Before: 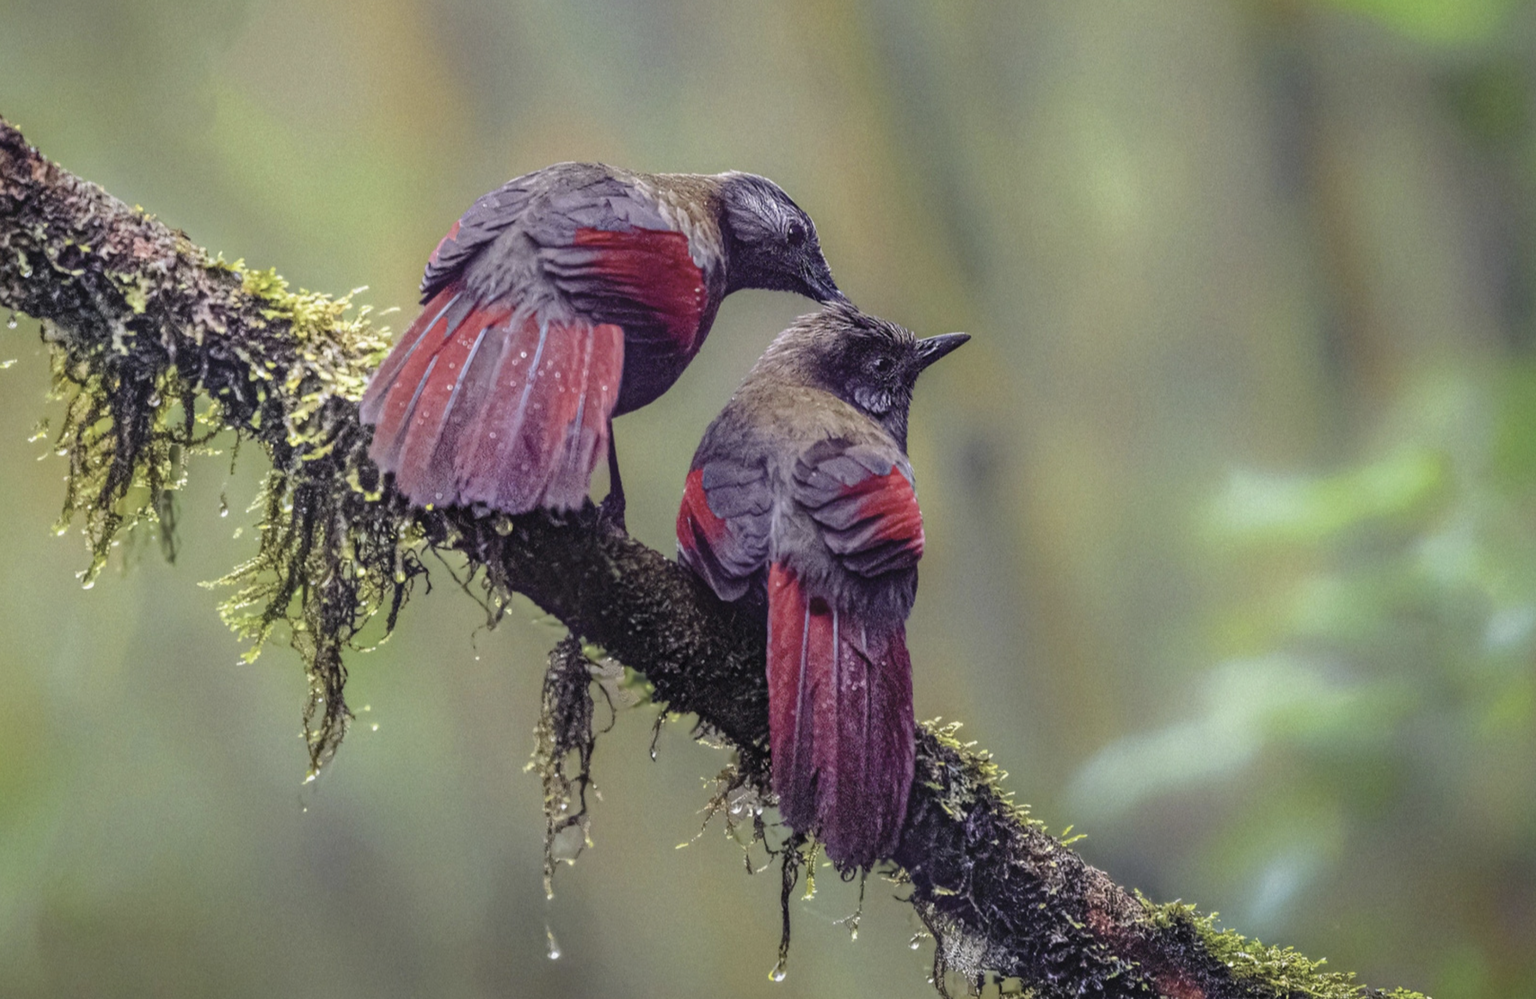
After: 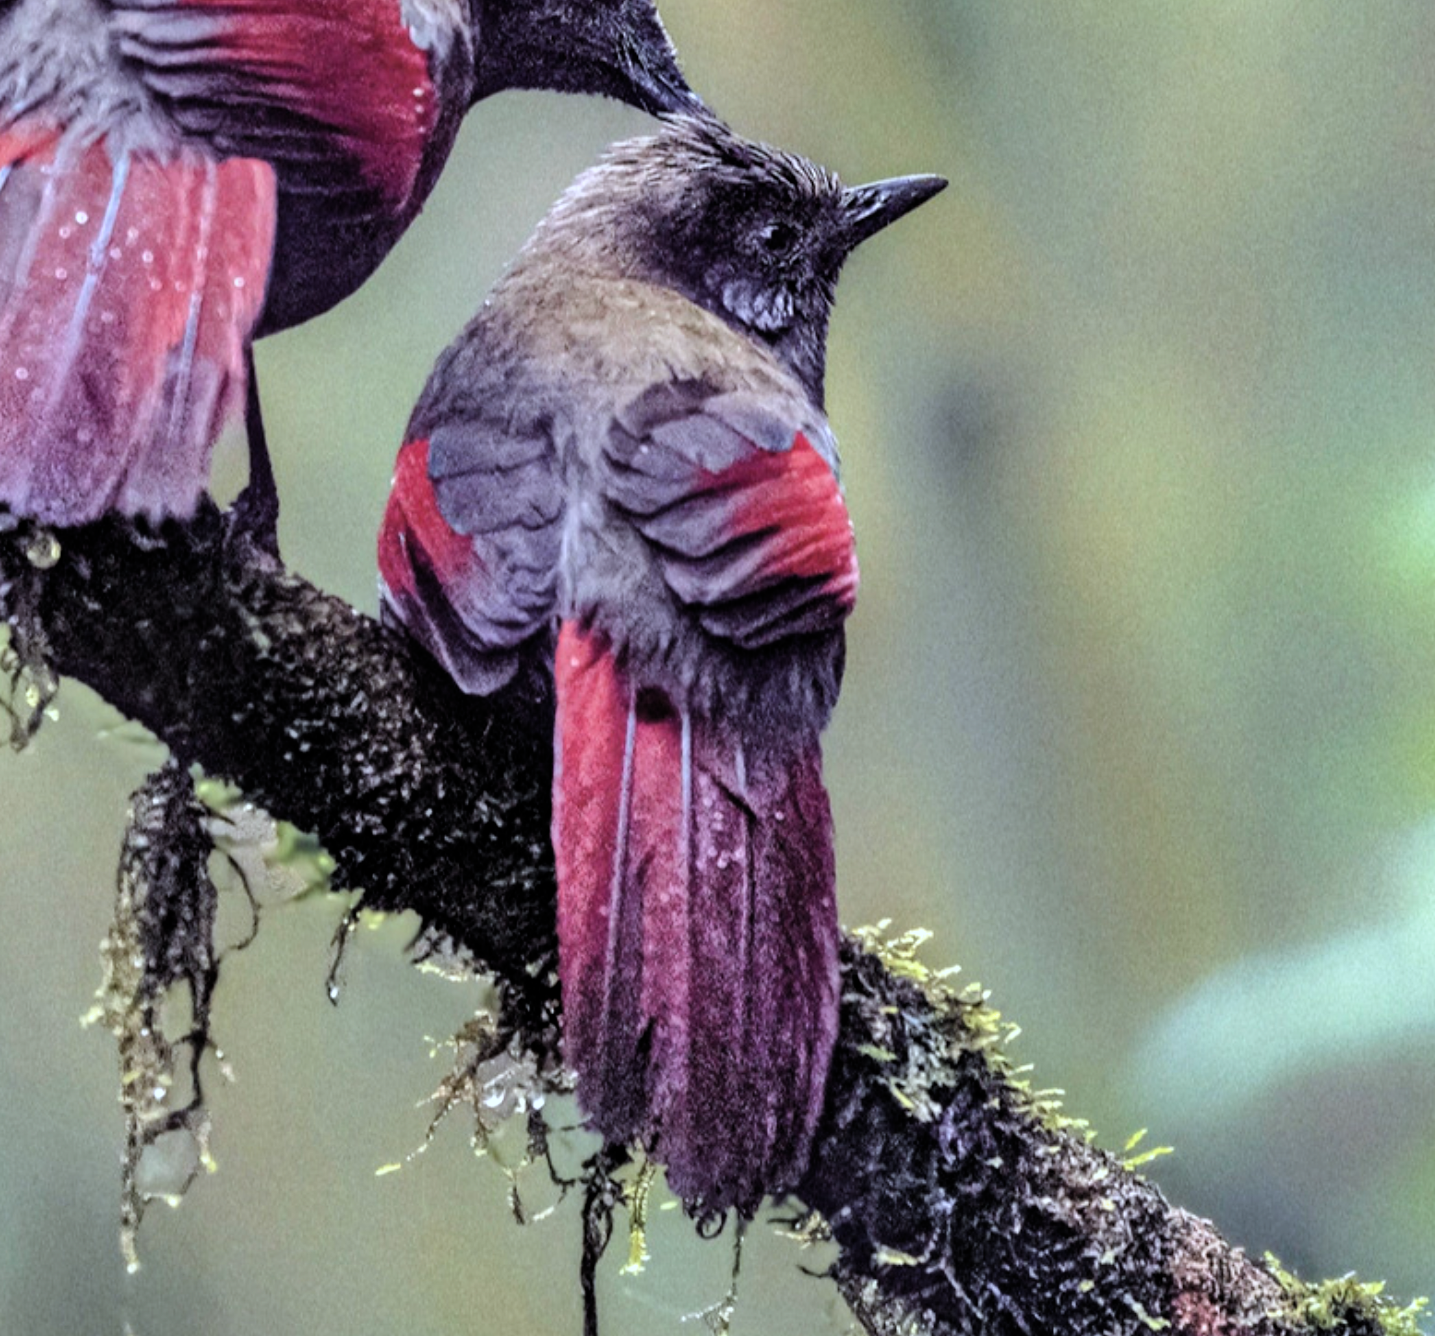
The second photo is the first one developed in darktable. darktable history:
shadows and highlights: low approximation 0.01, soften with gaussian
crop: left 31.36%, top 24.326%, right 20.4%, bottom 6.618%
exposure: black level correction 0.001, exposure 0.499 EV, compensate exposure bias true, compensate highlight preservation false
filmic rgb: black relative exposure -6.31 EV, white relative exposure 2.79 EV, target black luminance 0%, hardness 4.58, latitude 68.29%, contrast 1.281, shadows ↔ highlights balance -3.34%, iterations of high-quality reconstruction 0
color correction: highlights a* -4.17, highlights b* -10.93
